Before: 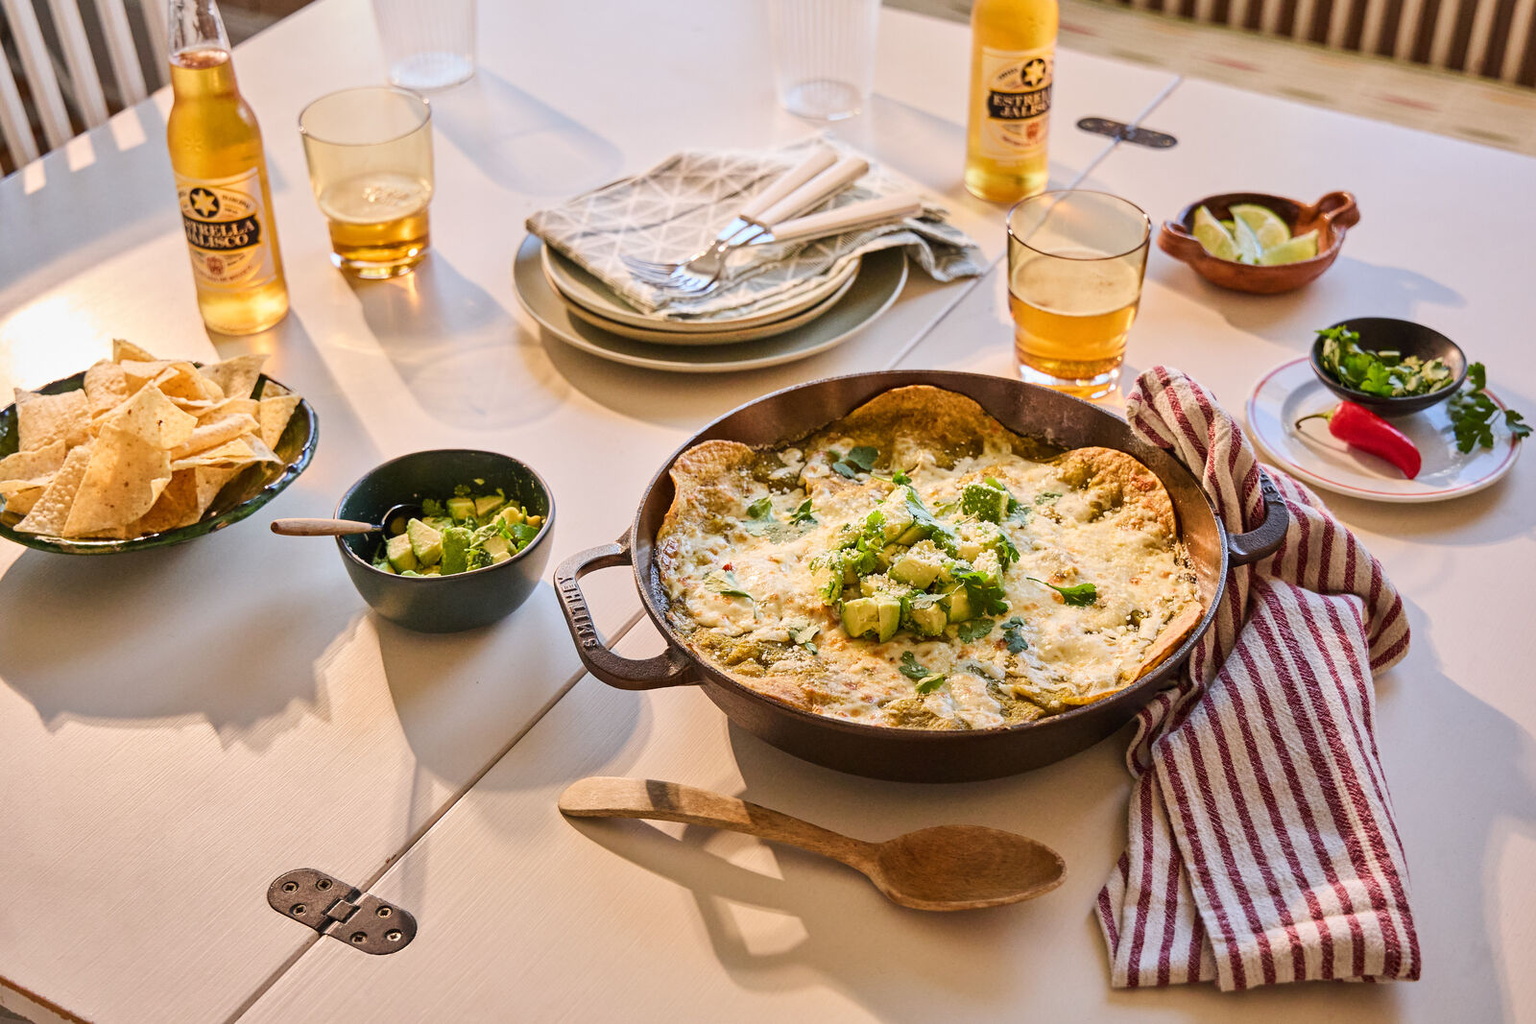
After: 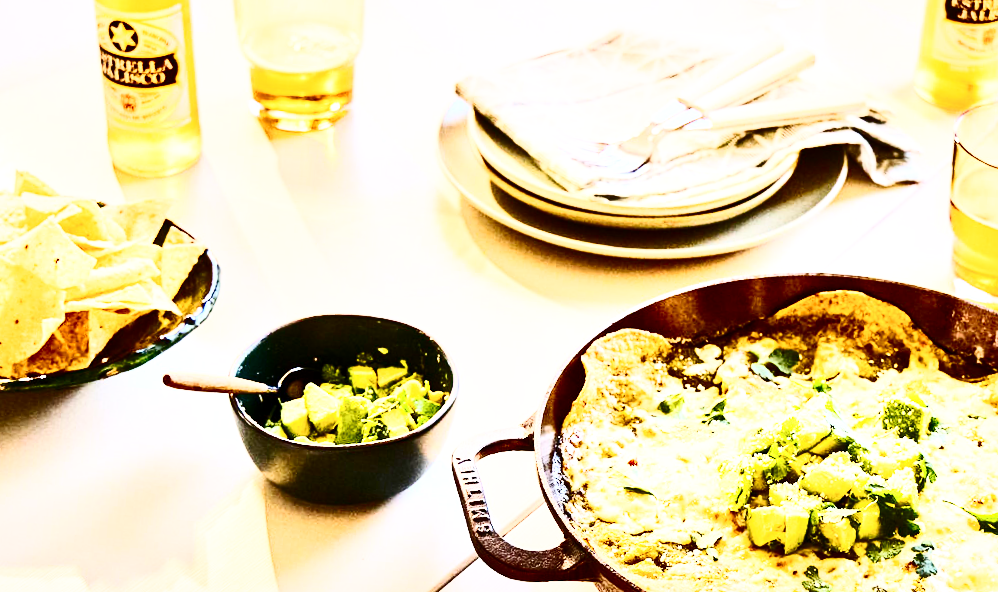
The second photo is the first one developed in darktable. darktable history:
contrast brightness saturation: contrast 0.93, brightness 0.2
local contrast: mode bilateral grid, contrast 20, coarseness 50, detail 148%, midtone range 0.2
base curve: curves: ch0 [(0, 0) (0.028, 0.03) (0.121, 0.232) (0.46, 0.748) (0.859, 0.968) (1, 1)], preserve colors none
color balance rgb: perceptual saturation grading › global saturation 20%, perceptual saturation grading › highlights -25%, perceptual saturation grading › shadows 25%
crop and rotate: angle -4.99°, left 2.122%, top 6.945%, right 27.566%, bottom 30.519%
